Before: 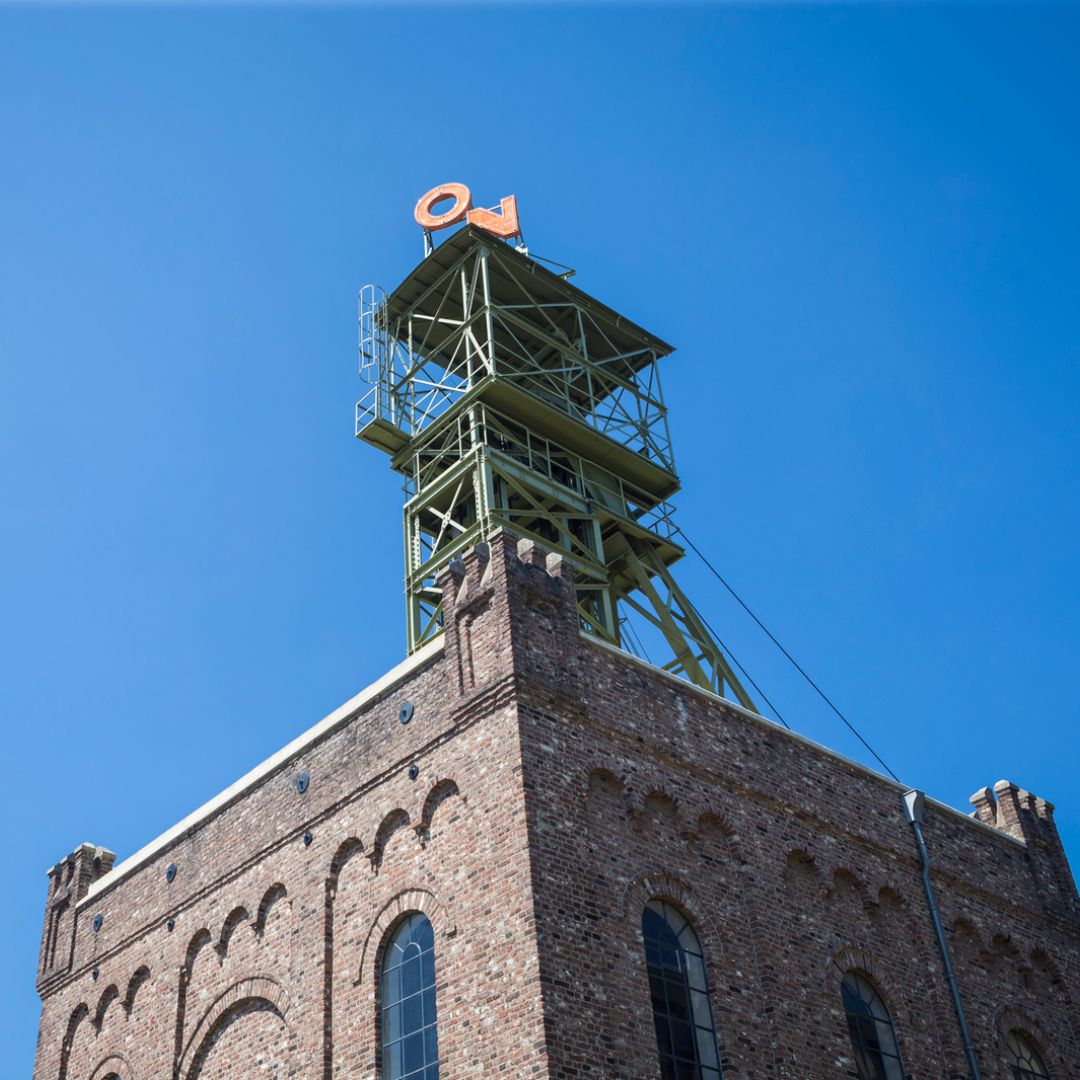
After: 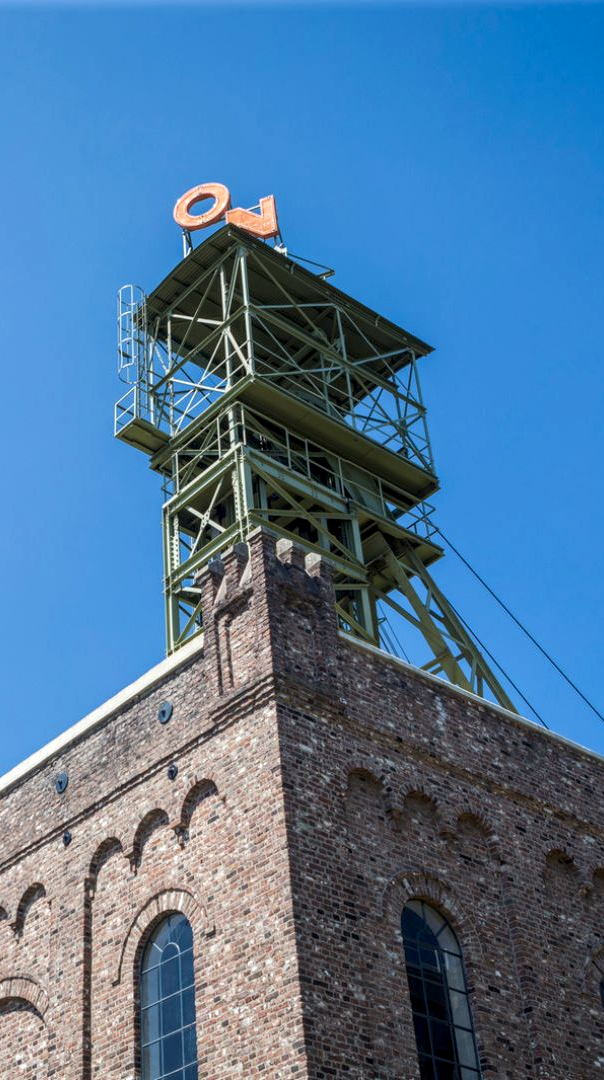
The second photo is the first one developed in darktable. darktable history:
local contrast: detail 130%
crop and rotate: left 22.44%, right 21.617%
